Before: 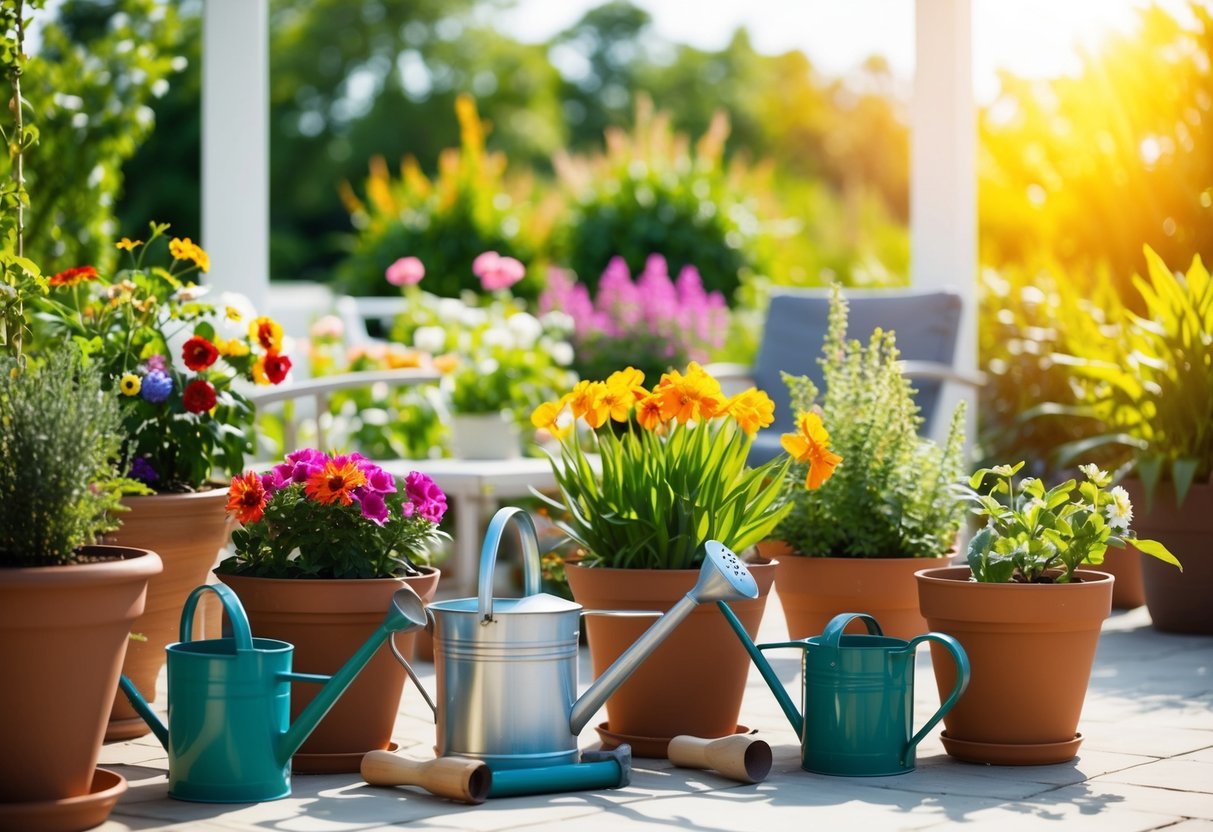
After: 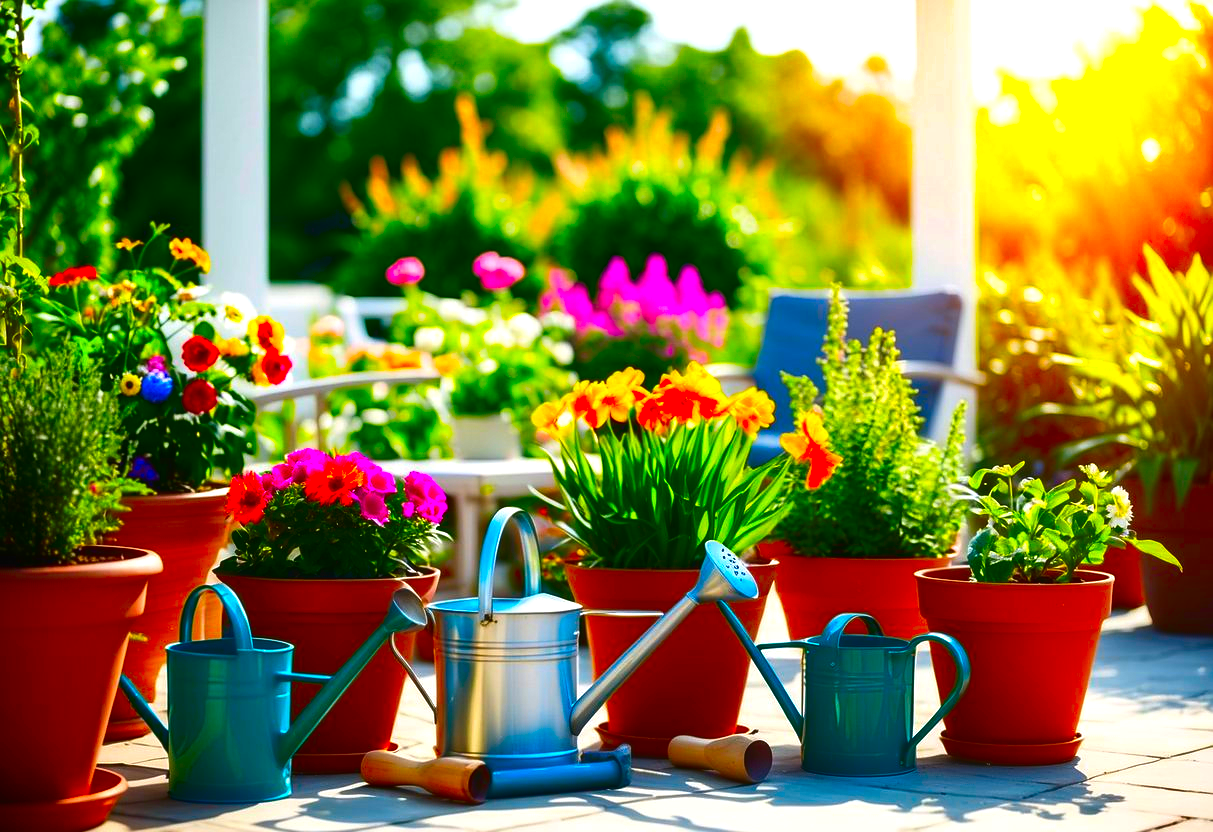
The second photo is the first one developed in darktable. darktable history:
sharpen: radius 1.029
local contrast: detail 110%
contrast brightness saturation: contrast 0.099, brightness -0.269, saturation 0.144
color correction: highlights b* 0.003, saturation 2.18
exposure: exposure 0.402 EV, compensate highlight preservation false
shadows and highlights: shadows 31.6, highlights -32.02, soften with gaussian
tone equalizer: on, module defaults
